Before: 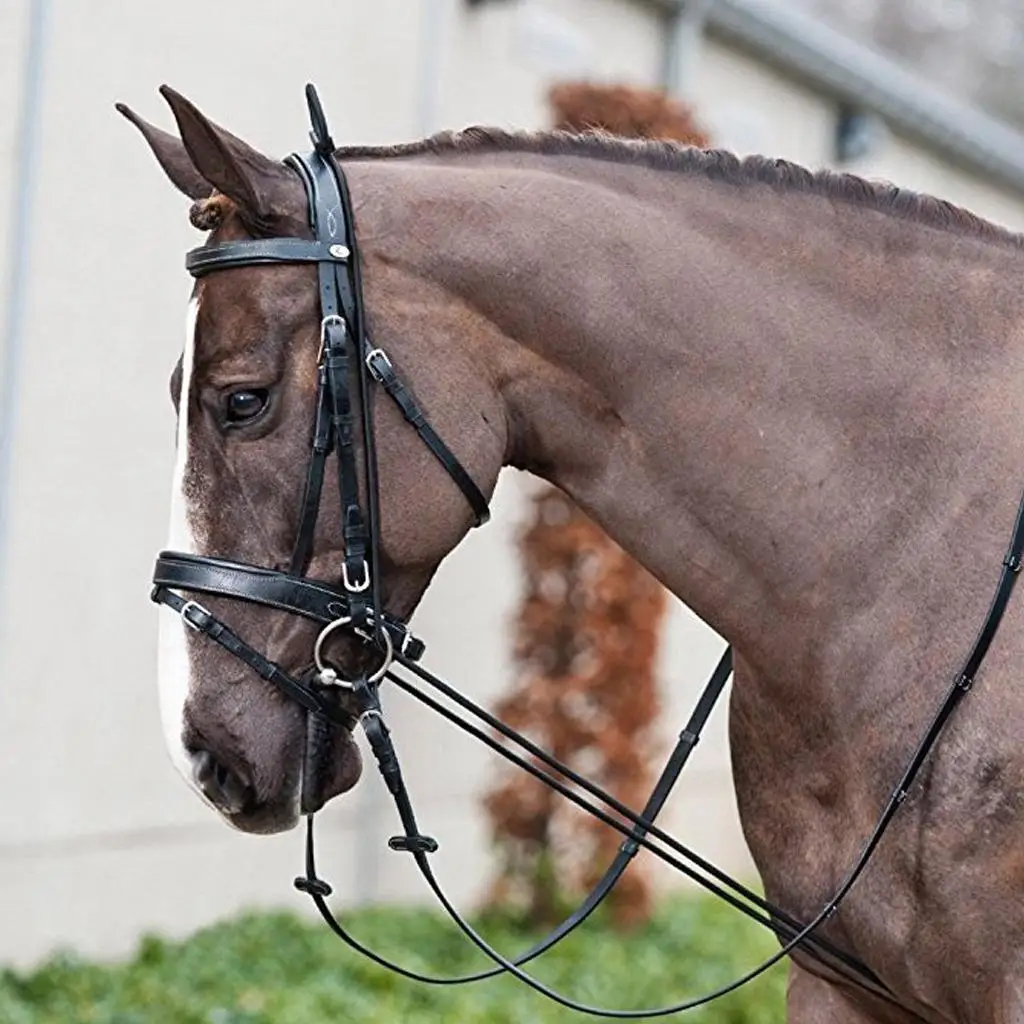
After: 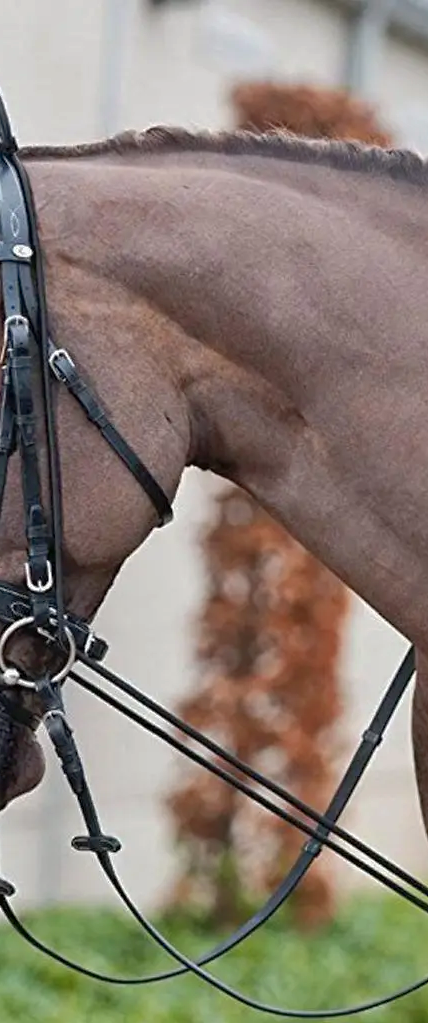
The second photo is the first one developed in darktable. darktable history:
crop: left 31.008%, right 27.114%
shadows and highlights: on, module defaults
